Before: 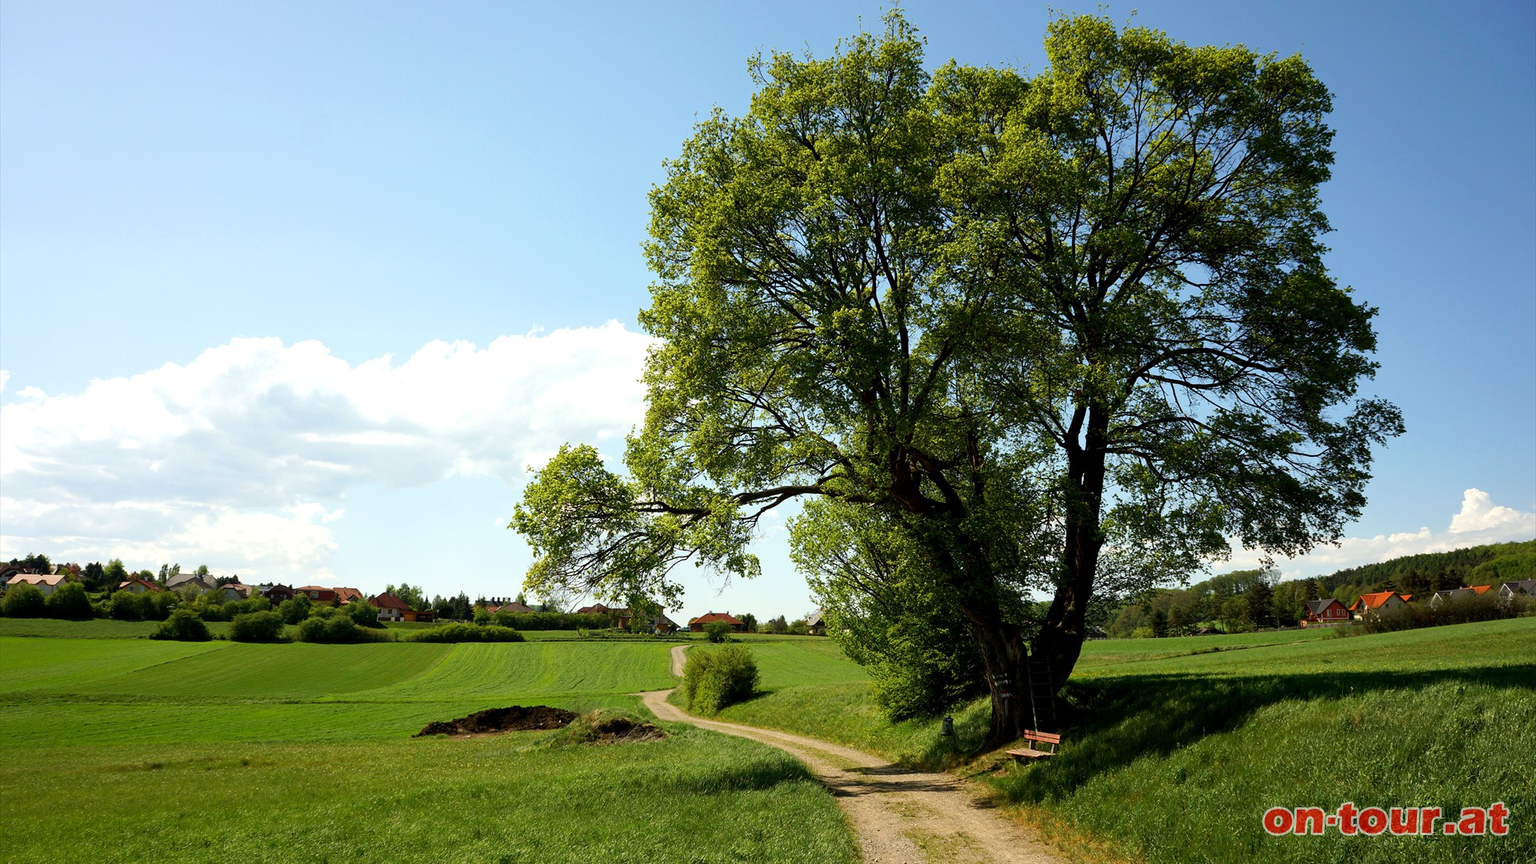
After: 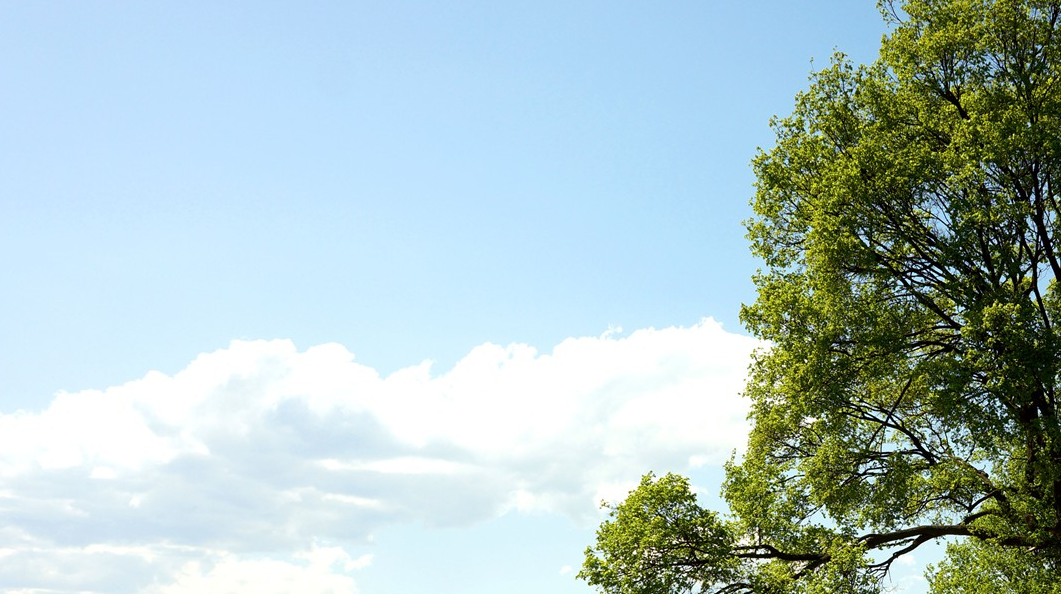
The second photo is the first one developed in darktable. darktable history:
crop and rotate: left 3.061%, top 7.613%, right 41.679%, bottom 37.296%
